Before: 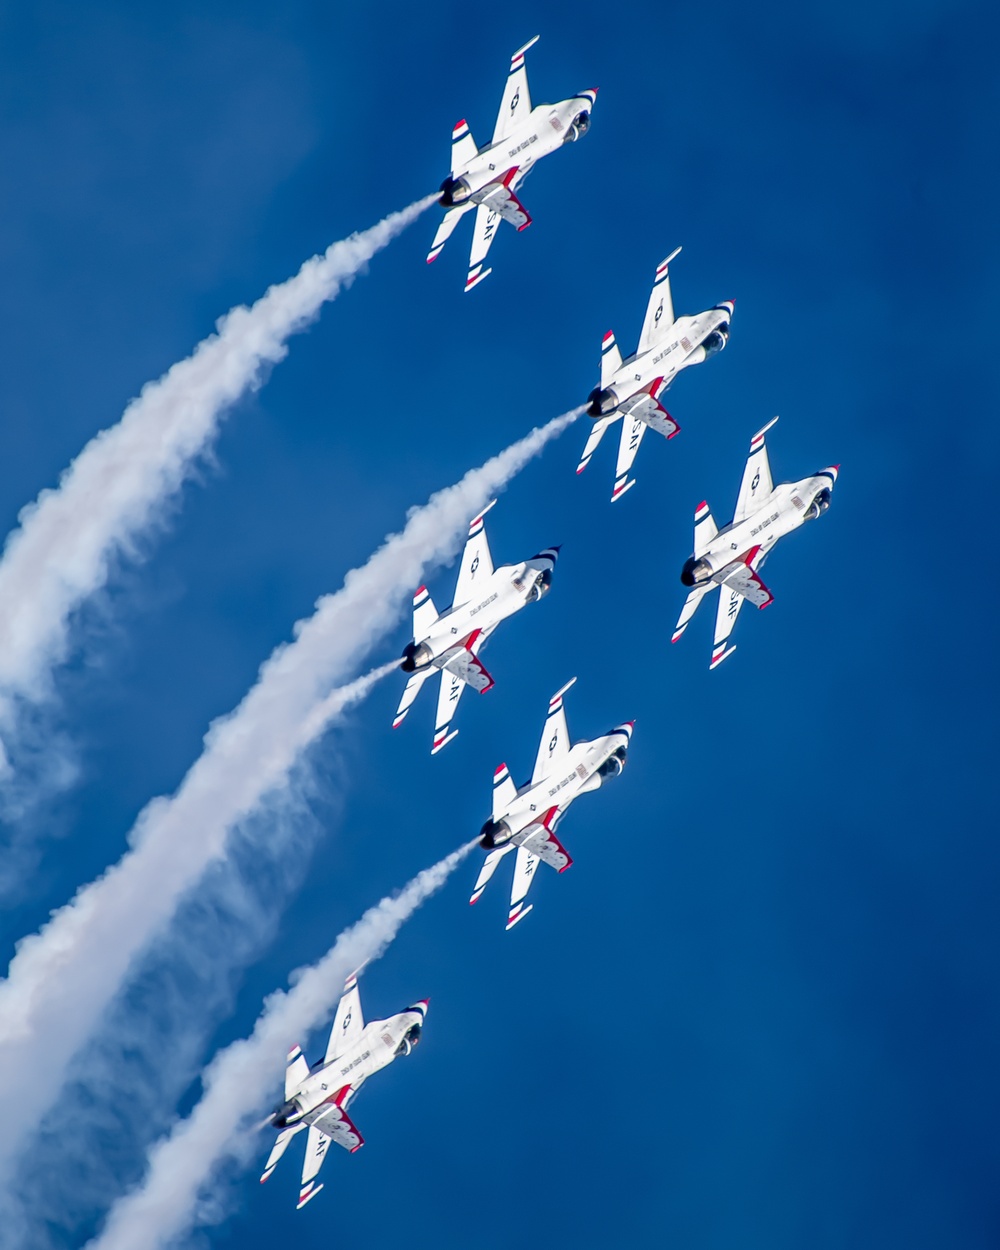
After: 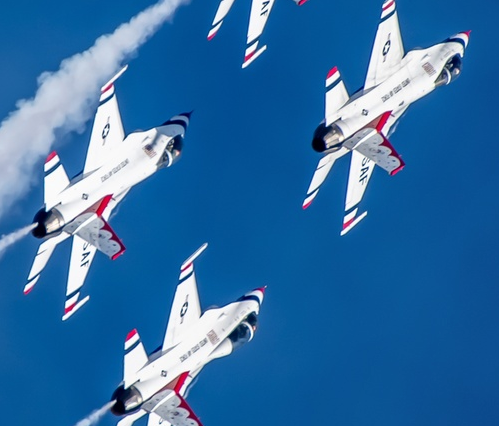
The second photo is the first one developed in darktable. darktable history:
shadows and highlights: shadows 36.98, highlights -26.66, highlights color adjustment 89.73%, soften with gaussian
crop: left 36.911%, top 34.784%, right 13.151%, bottom 31.098%
